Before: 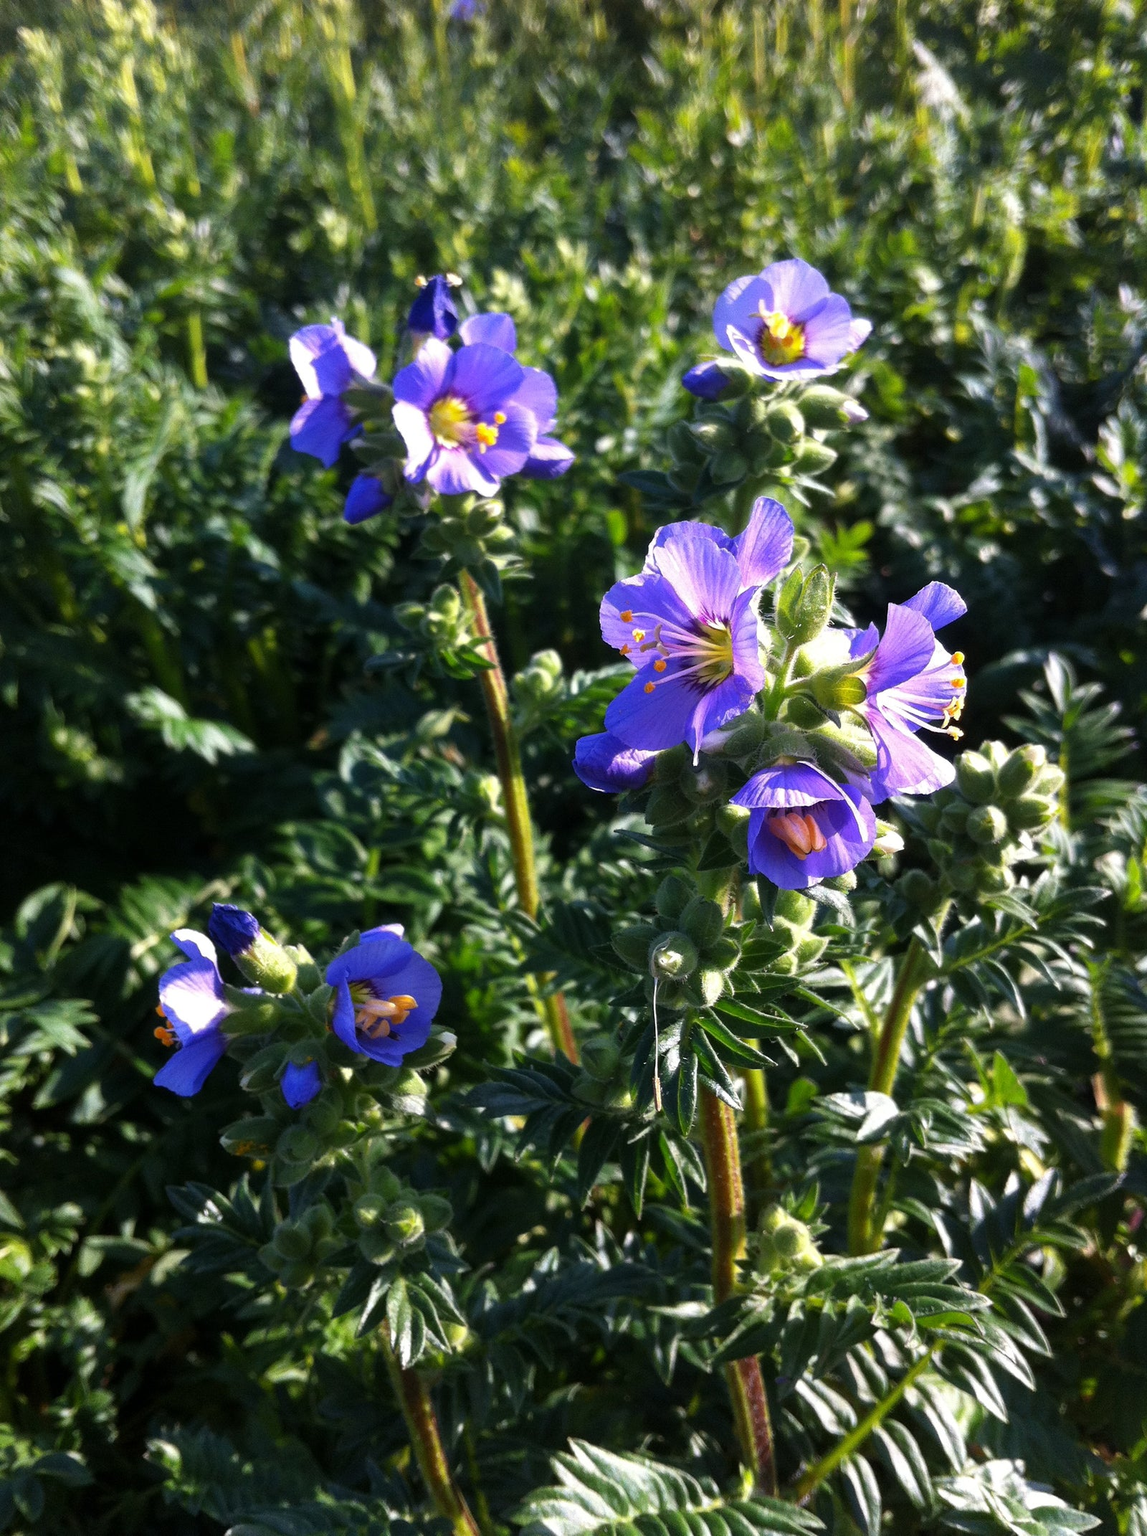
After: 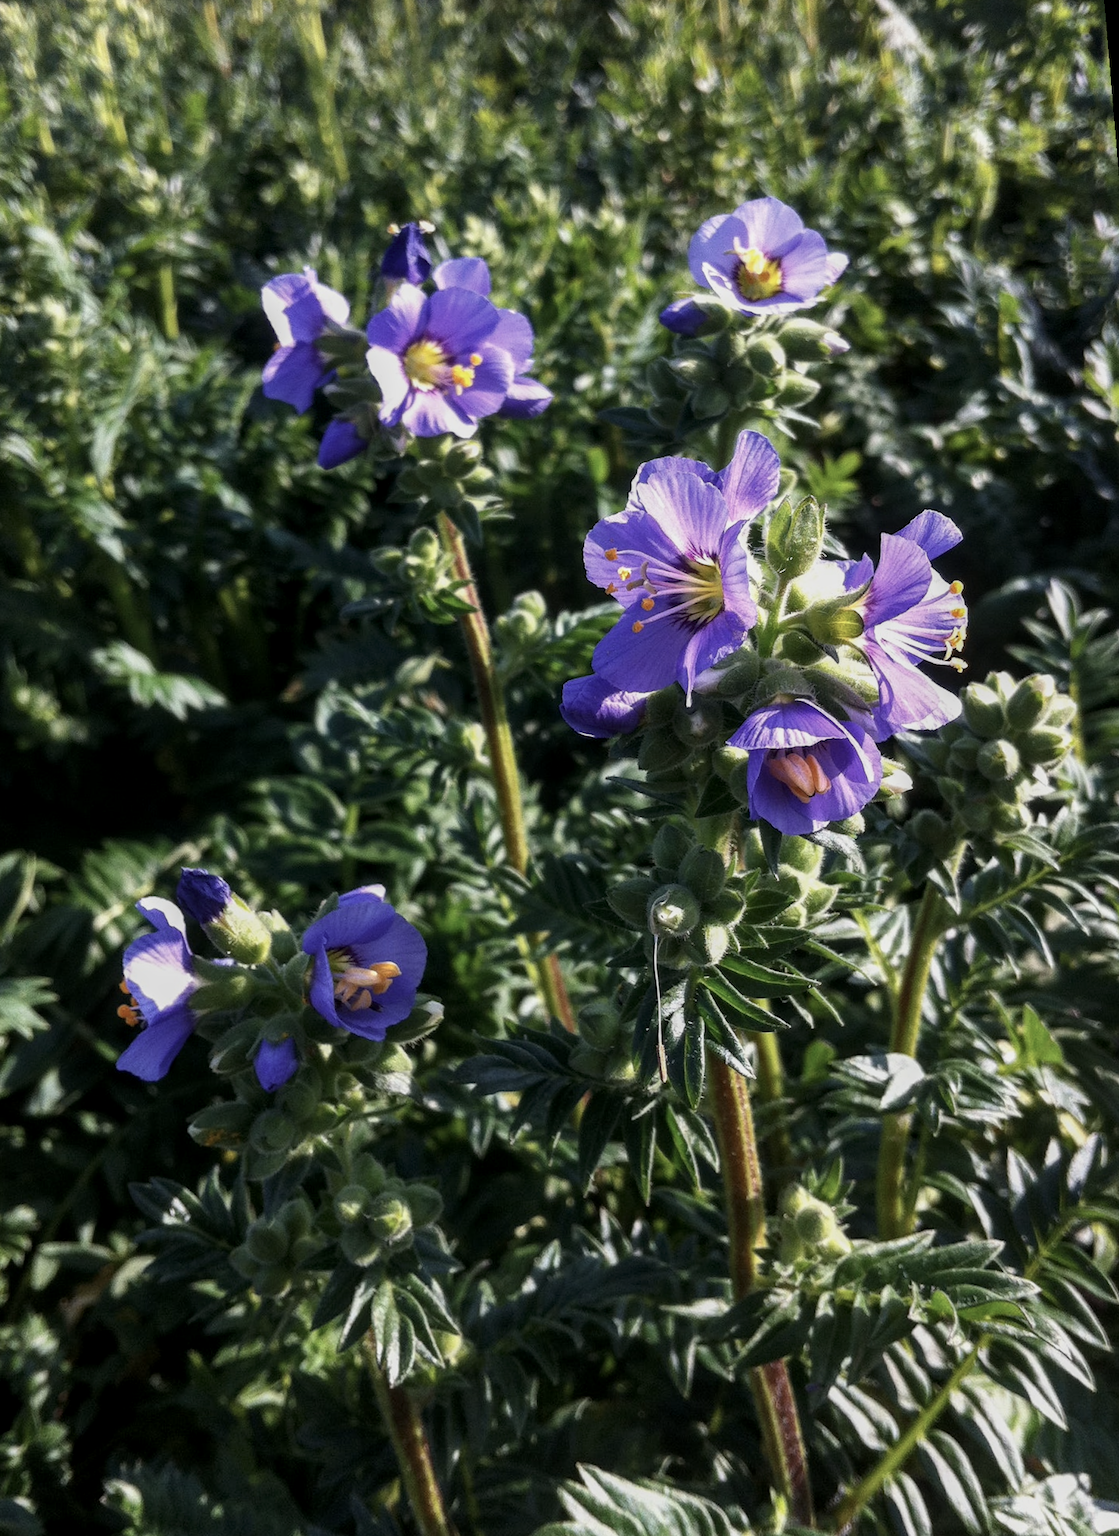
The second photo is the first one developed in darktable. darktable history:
contrast brightness saturation: contrast 0.1, saturation -0.3
rotate and perspective: rotation -1.68°, lens shift (vertical) -0.146, crop left 0.049, crop right 0.912, crop top 0.032, crop bottom 0.96
shadows and highlights: radius 121.13, shadows 21.4, white point adjustment -9.72, highlights -14.39, soften with gaussian
local contrast: on, module defaults
